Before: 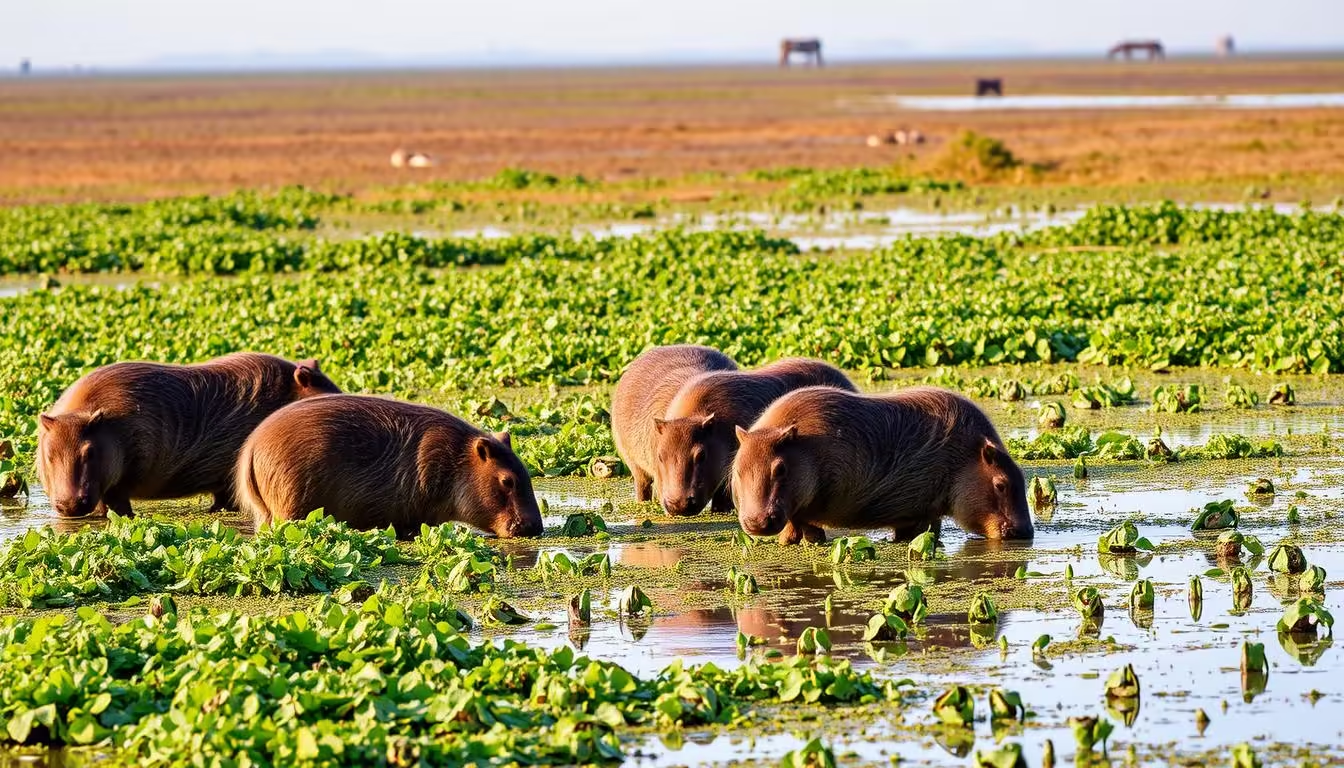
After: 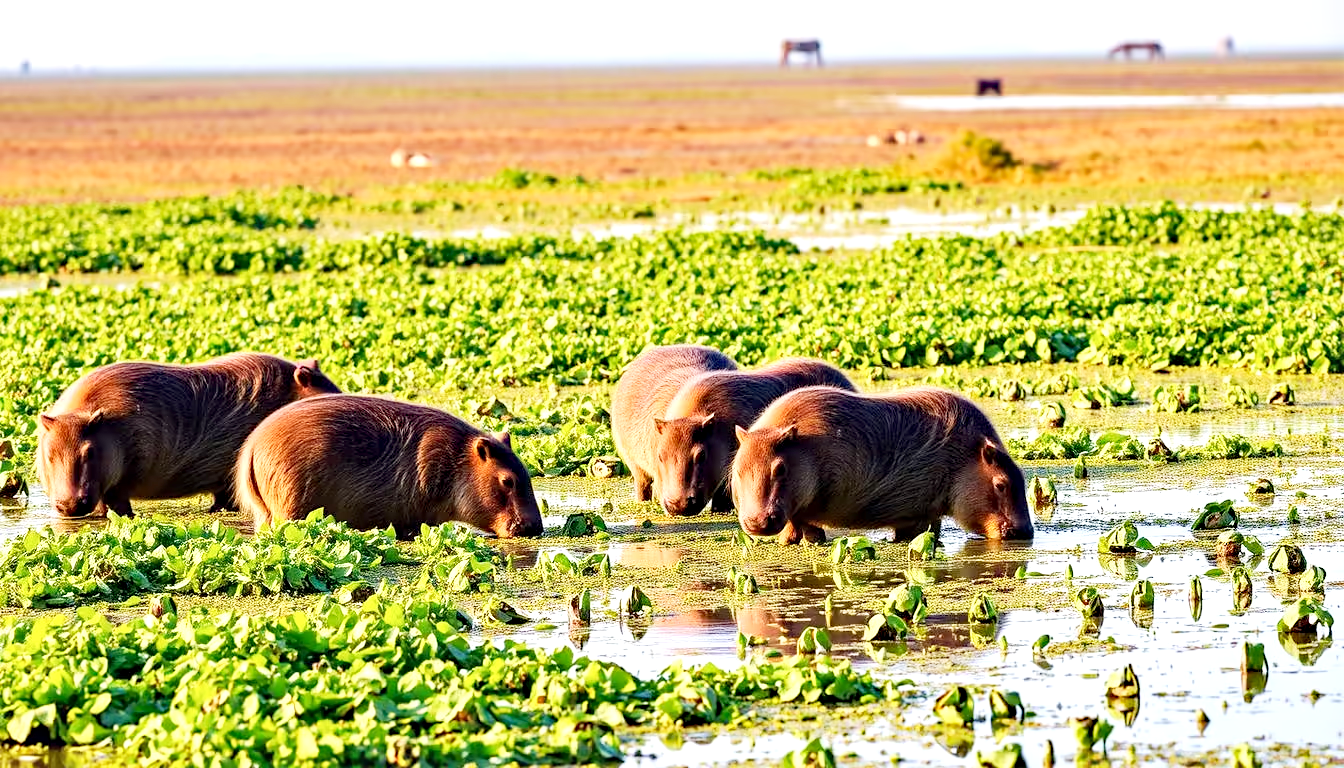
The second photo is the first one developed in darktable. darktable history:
base curve: curves: ch0 [(0, 0) (0.666, 0.806) (1, 1)], fusion 1, preserve colors none
